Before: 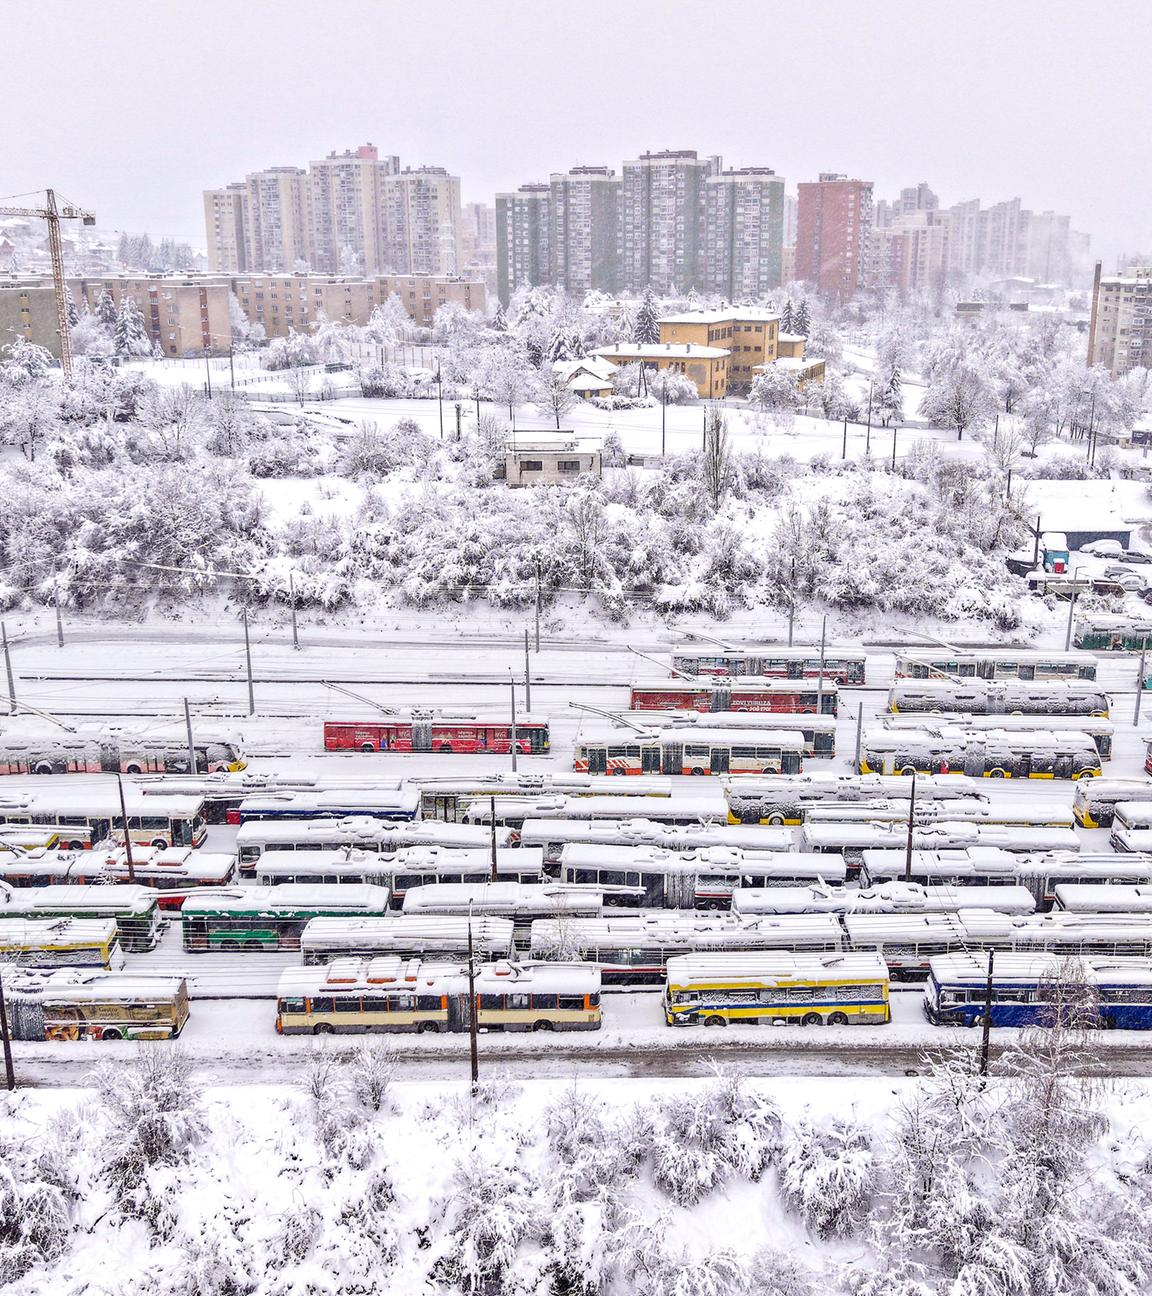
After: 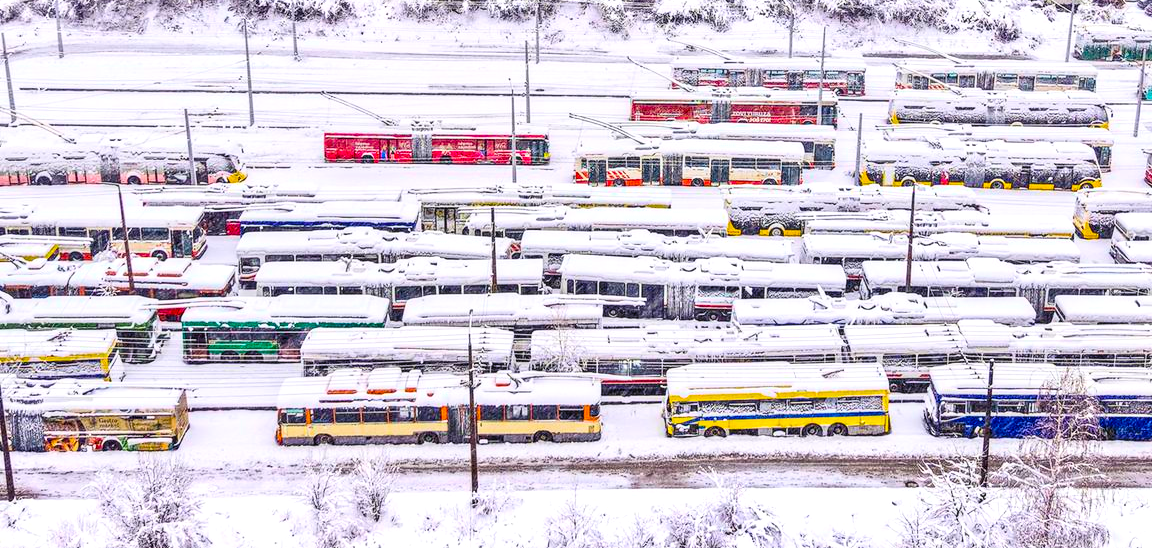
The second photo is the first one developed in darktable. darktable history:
color balance rgb: perceptual saturation grading › global saturation 36.543%, global vibrance 20%
crop: top 45.465%, bottom 12.238%
exposure: exposure 0.125 EV, compensate exposure bias true, compensate highlight preservation false
contrast brightness saturation: contrast 0.201, brightness 0.17, saturation 0.219
local contrast: on, module defaults
